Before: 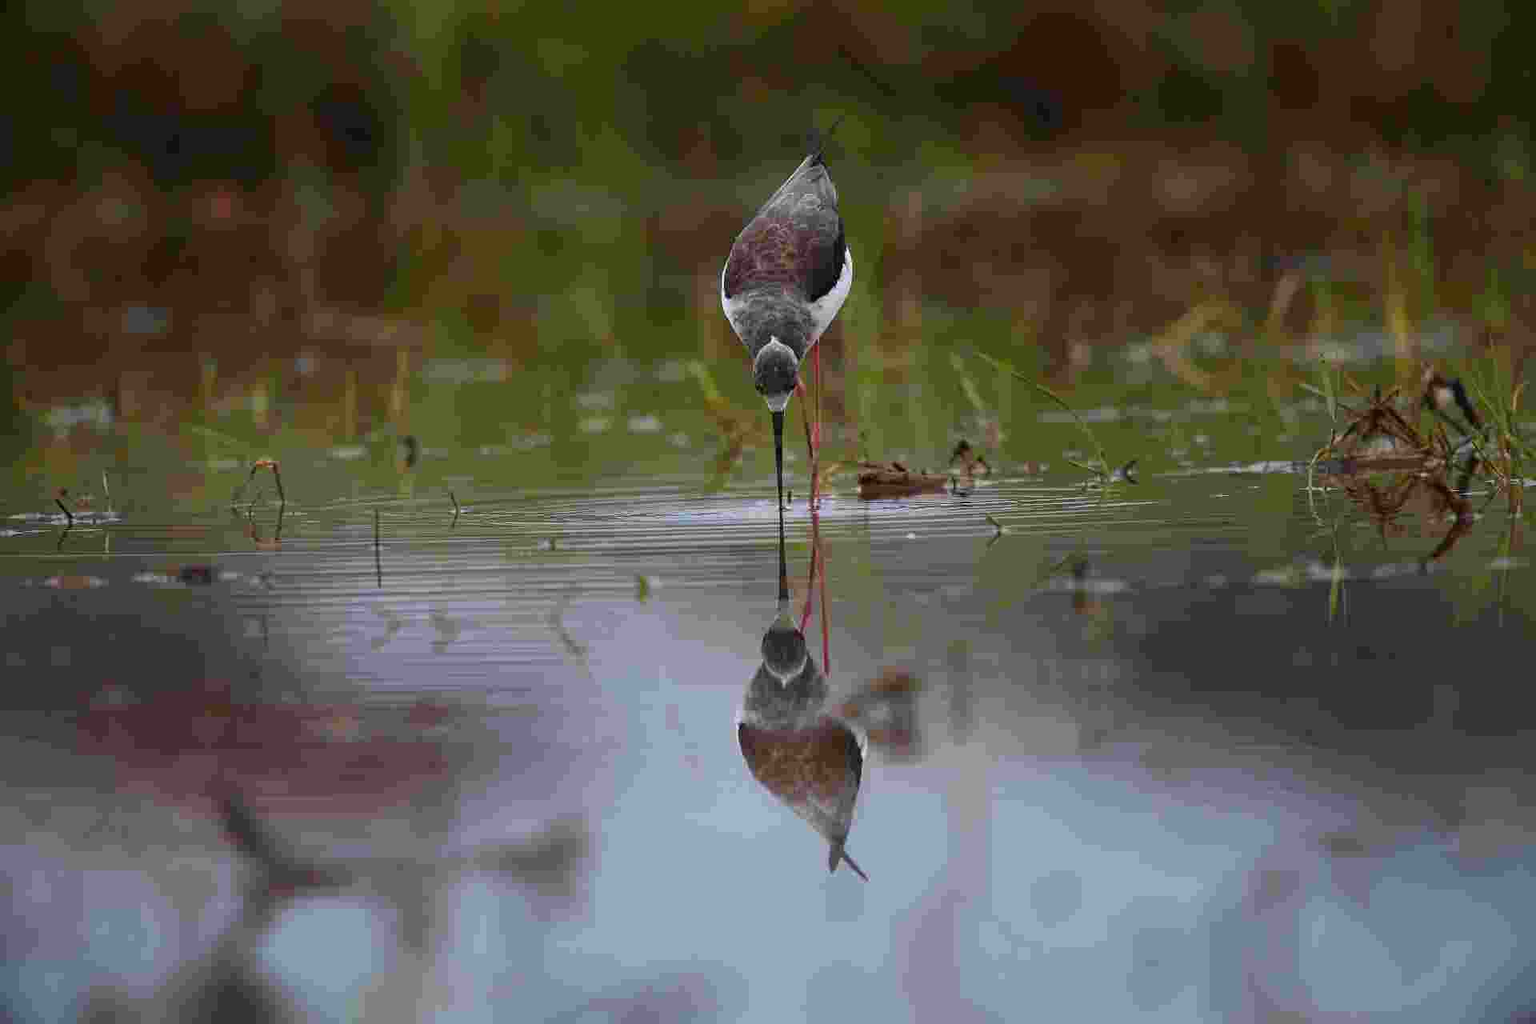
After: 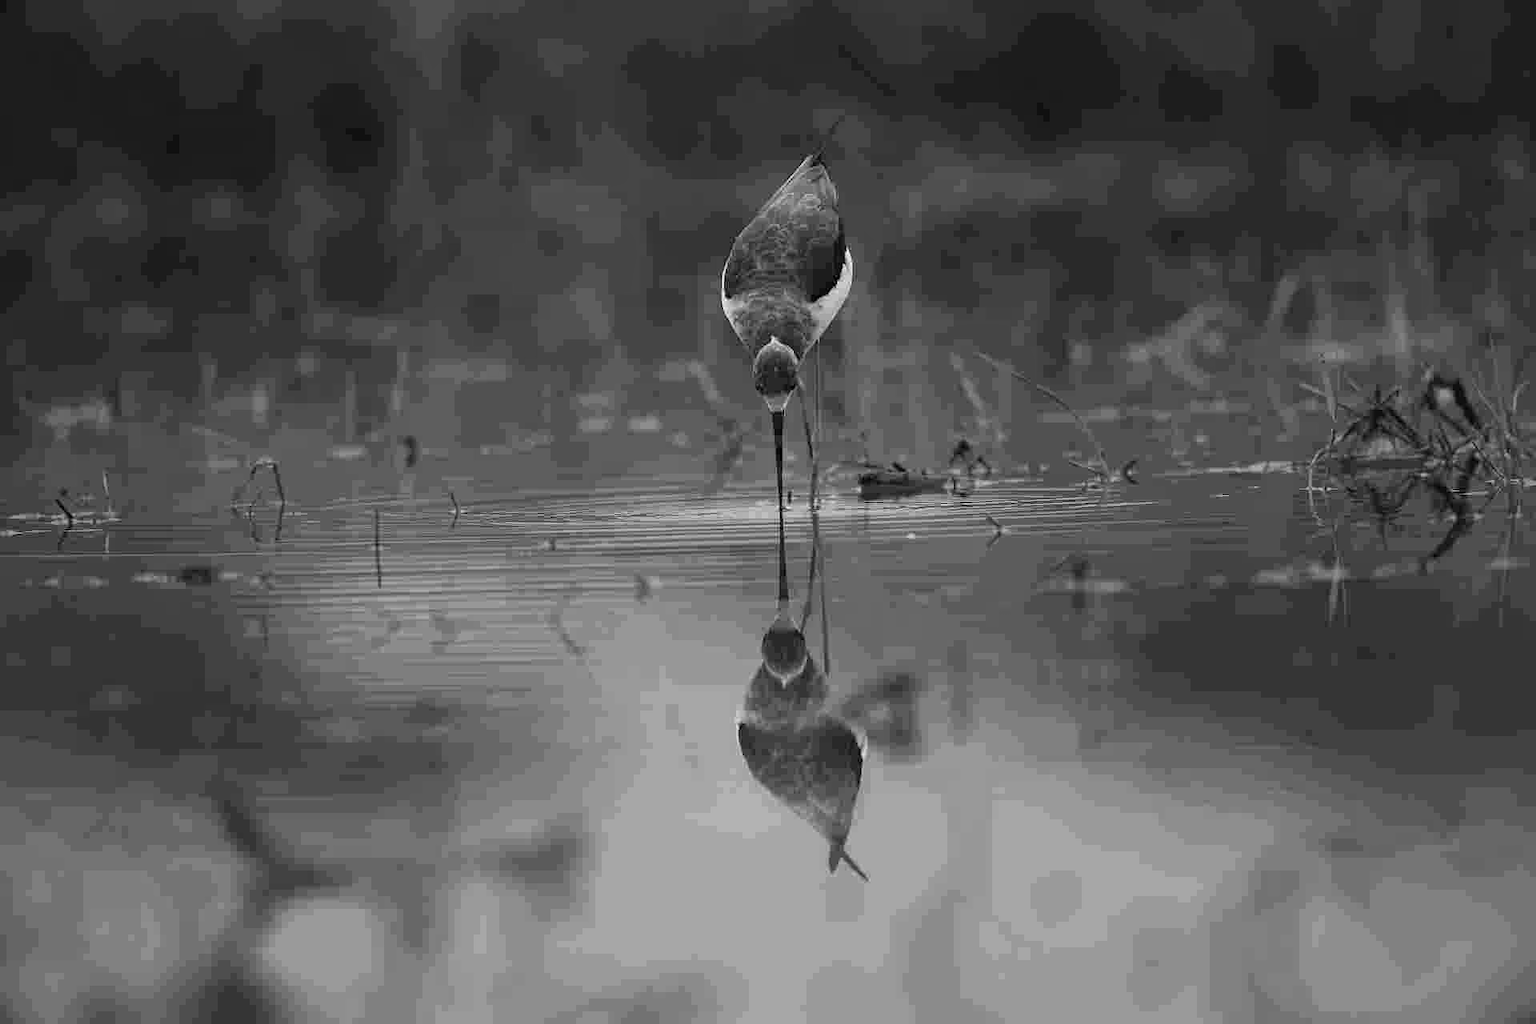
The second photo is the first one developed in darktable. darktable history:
color balance rgb: perceptual saturation grading › global saturation 30%, global vibrance 20%
monochrome: a 2.21, b -1.33, size 2.2
